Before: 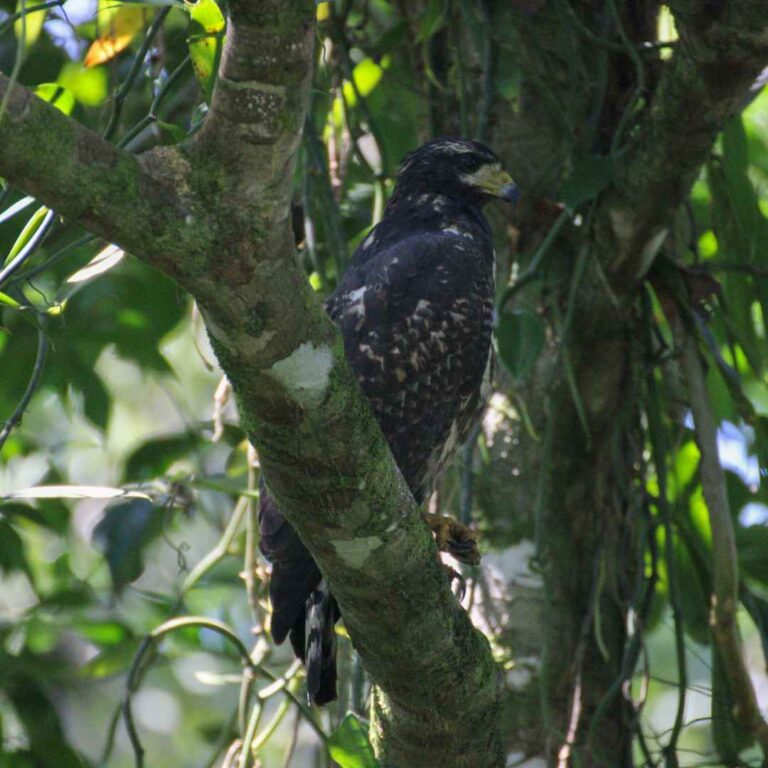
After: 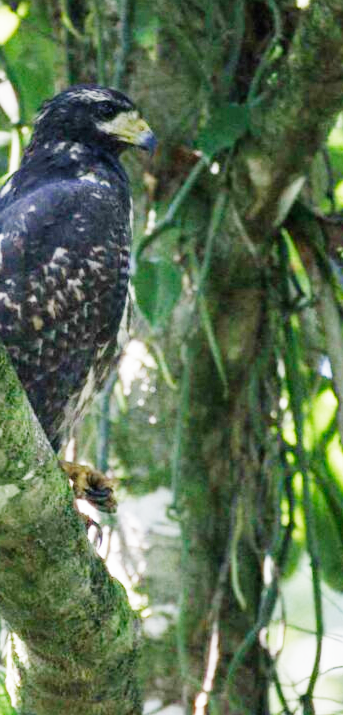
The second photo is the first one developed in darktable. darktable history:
exposure: black level correction 0, exposure 1.966 EV, compensate highlight preservation false
crop: left 47.382%, top 6.79%, right 7.933%
filmic rgb: black relative exposure -7.5 EV, white relative exposure 4.99 EV, hardness 3.34, contrast 1.301, preserve chrominance no, color science v3 (2019), use custom middle-gray values true
